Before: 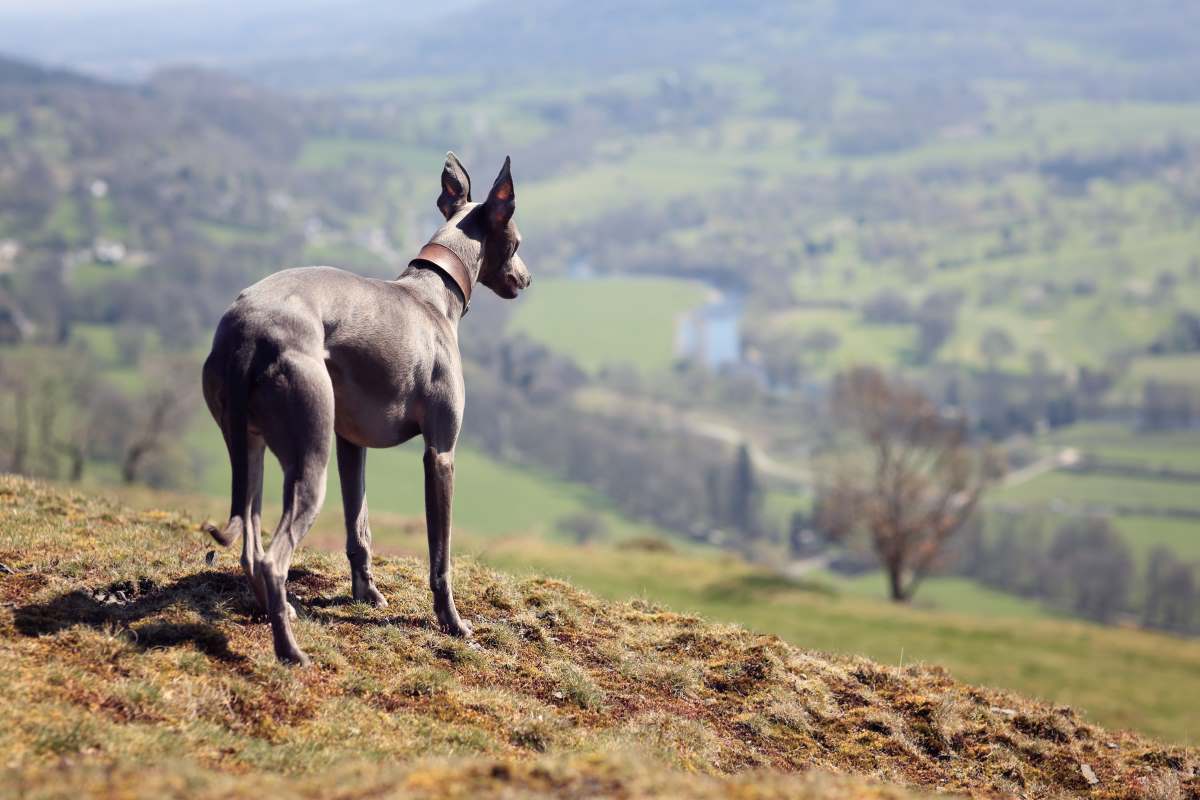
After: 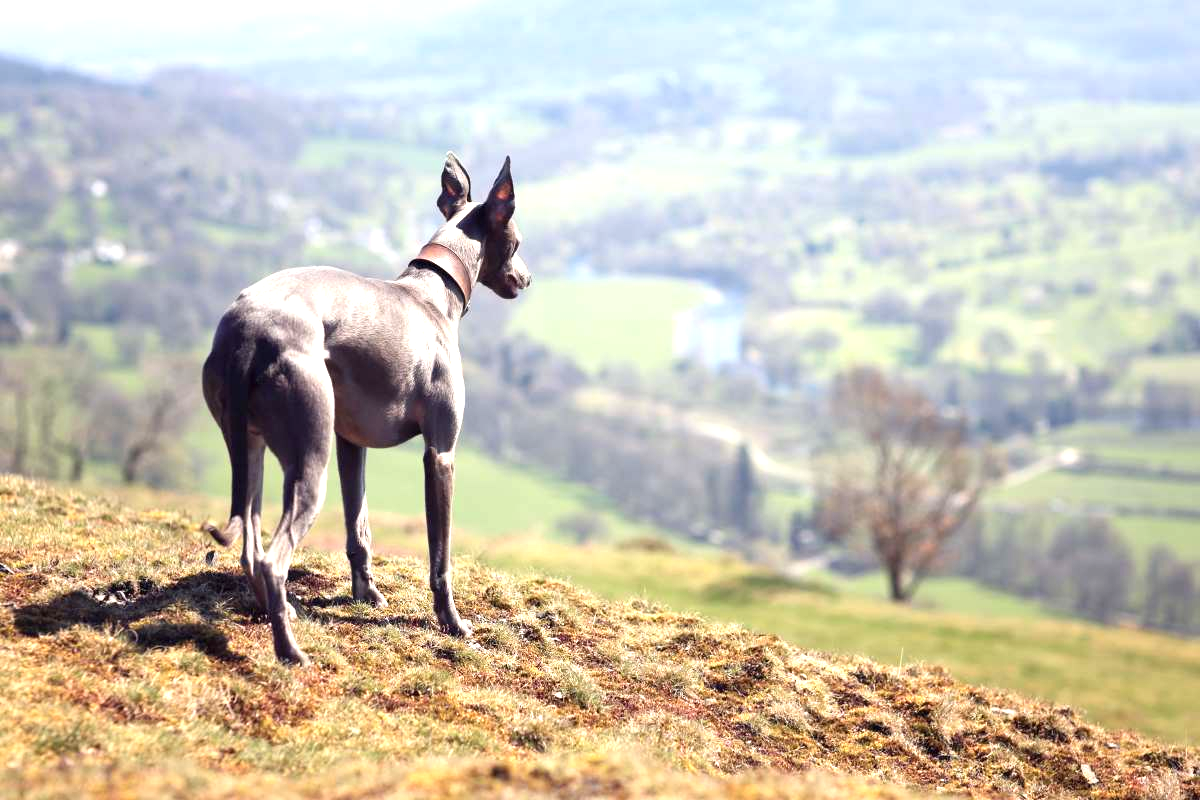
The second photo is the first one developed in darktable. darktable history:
exposure: exposure 0.939 EV, compensate highlight preservation false
